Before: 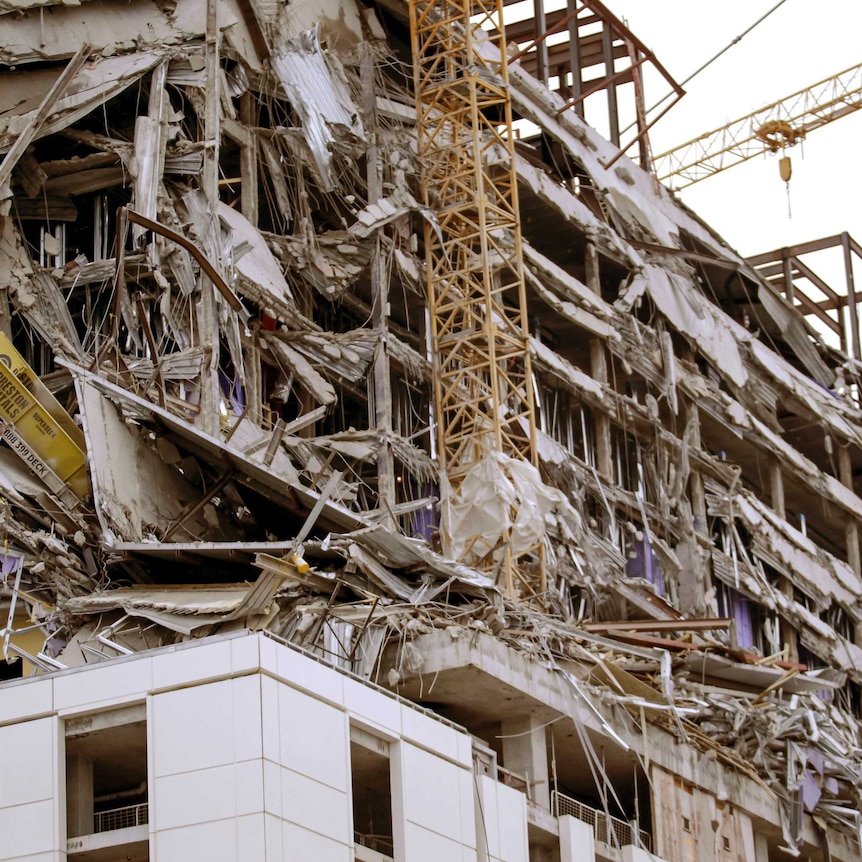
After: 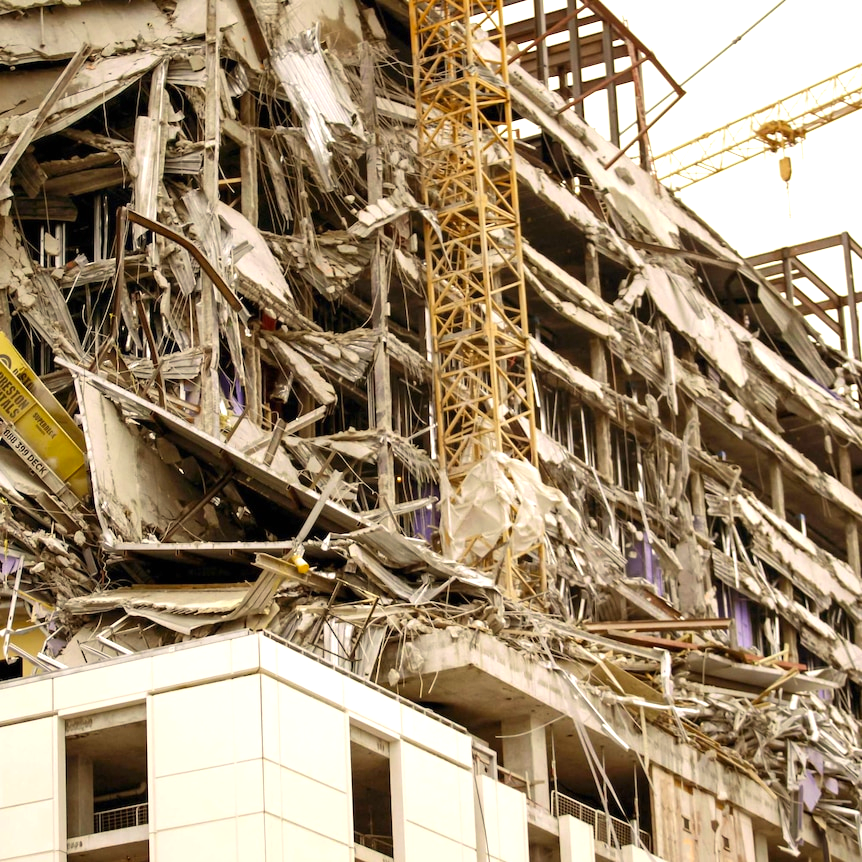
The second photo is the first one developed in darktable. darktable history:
exposure: black level correction 0, exposure 0.704 EV, compensate exposure bias true, compensate highlight preservation false
color balance rgb: perceptual saturation grading › global saturation 2.563%
color correction: highlights a* 1.39, highlights b* 17.24
